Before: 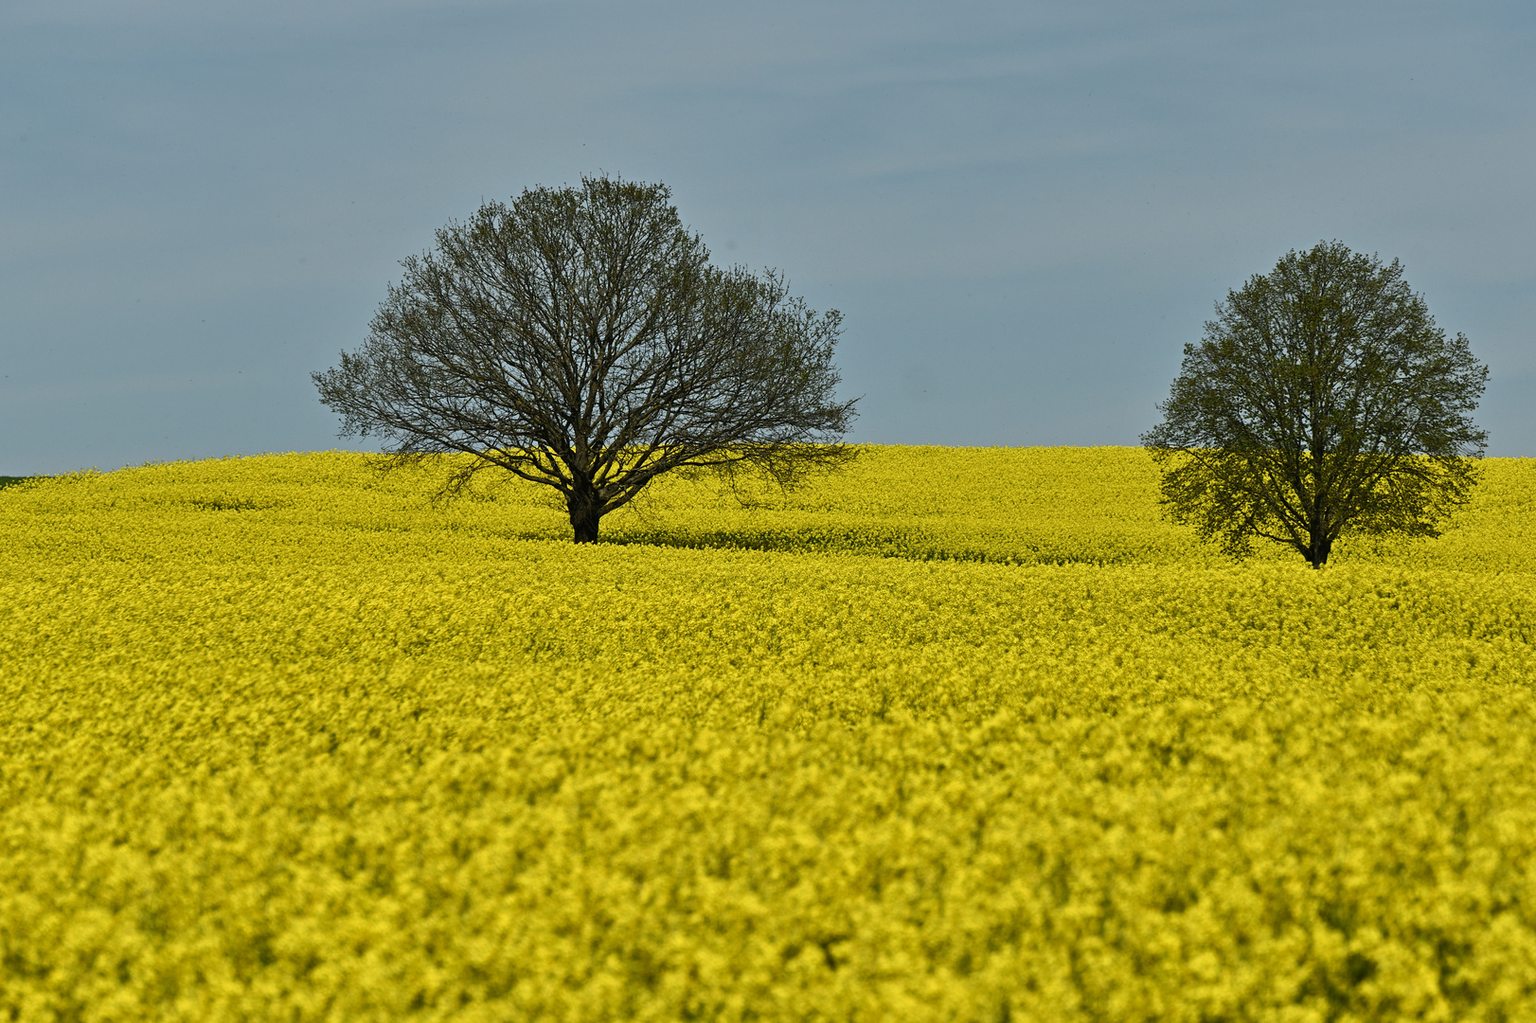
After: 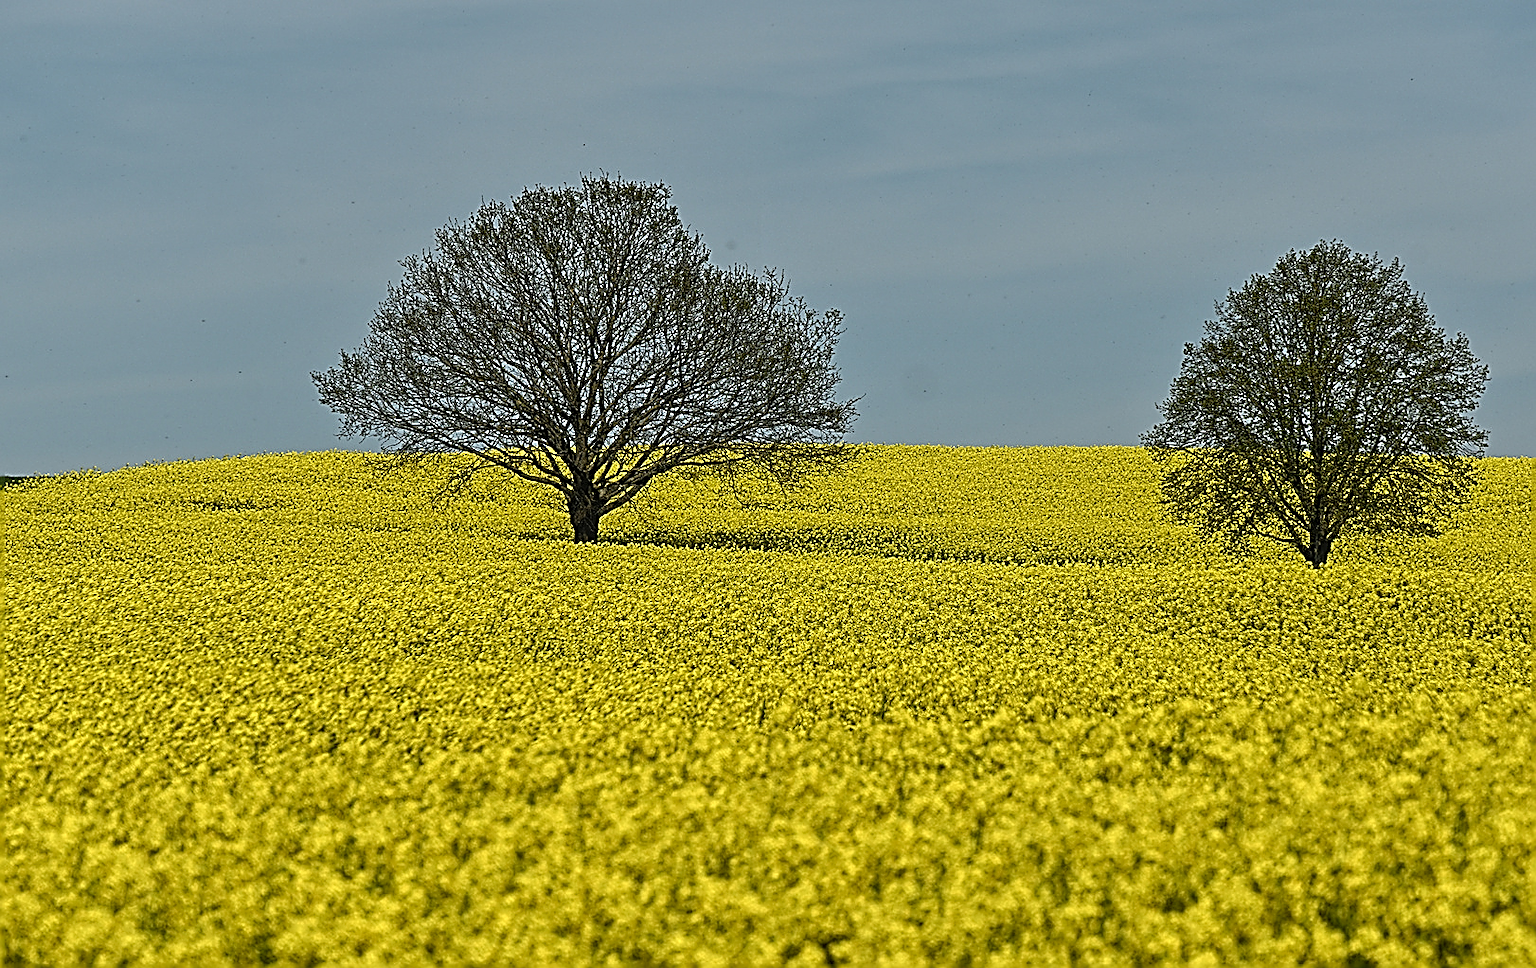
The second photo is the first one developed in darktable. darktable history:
local contrast: detail 130%
crop and rotate: top 0.007%, bottom 5.216%
sharpen: amount 1.99
